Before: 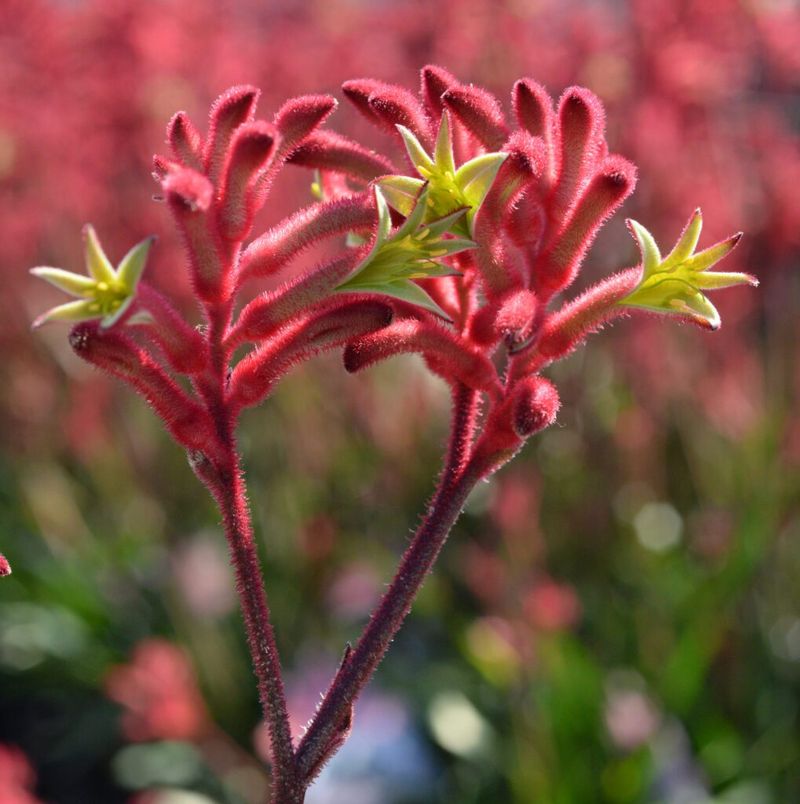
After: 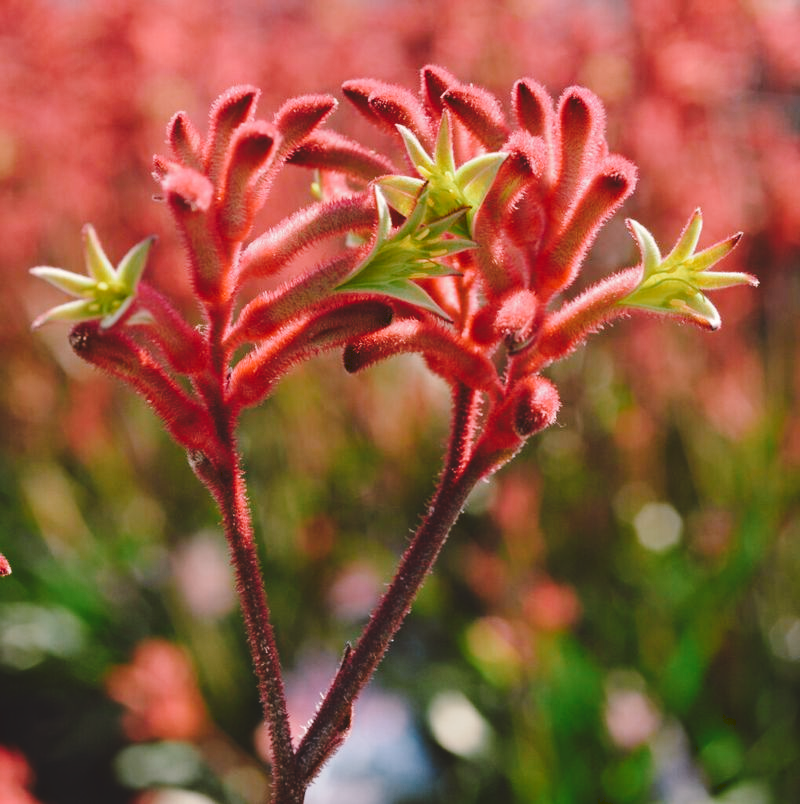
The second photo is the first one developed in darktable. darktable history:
tone curve: curves: ch0 [(0, 0) (0.003, 0.09) (0.011, 0.095) (0.025, 0.097) (0.044, 0.108) (0.069, 0.117) (0.1, 0.129) (0.136, 0.151) (0.177, 0.185) (0.224, 0.229) (0.277, 0.299) (0.335, 0.379) (0.399, 0.469) (0.468, 0.55) (0.543, 0.629) (0.623, 0.702) (0.709, 0.775) (0.801, 0.85) (0.898, 0.91) (1, 1)], preserve colors none
color look up table: target L [93.4, 92.13, 90.91, 85.77, 90.44, 78.08, 72.64, 67.78, 61.43, 50.78, 43.12, 22.38, 200.62, 87.02, 74.72, 65.79, 67.61, 63.05, 59.36, 51.59, 47.75, 42.81, 42.74, 29.48, 17.43, 1.28, 88.5, 88.26, 79.59, 80.4, 64.84, 77.24, 69.62, 50.99, 46.04, 45.13, 45.47, 54.54, 33.17, 29.45, 33.72, 12.86, 9.16, 92.33, 77.96, 71.41, 68.48, 43.79, 18], target a [-19.72, -17.87, -6.728, -32.28, -9.18, -27.5, -22.1, -18.75, -47.7, -24.73, -18.2, -21.76, 0, 11.94, 3.138, 29.8, 46.59, 31.11, 50.95, 59.49, 29.98, 29.22, 60.43, 1.226, 28.71, 6.095, 7.683, 20.26, 11.59, 35.57, -0.874, 37.31, 8.987, 71.52, 30.95, 47.82, -4.233, 34.56, 0.913, 35.66, 14.91, 18.11, 19.5, -25.31, -15.01, -17.17, 0.463, -18.45, -11.15], target b [47.26, 22.99, 35.95, 27.16, -0.991, 9.435, 41.93, 15.4, 34.62, 5.049, 37.23, 25.45, 0, 18.81, 72.23, 43.57, 18.62, 16.53, 62.56, 13.92, 50.03, 47.47, 60.45, 44.64, 29.53, 1.725, -7.244, -9.685, -25.27, -21.83, -23.84, -26.62, -40.3, -1.73, -15.01, -26.38, -42.01, -49.71, 2.499, -1.525, -60.2, 1.372, -38.41, -7.189, -29.85, -6.809, -1.701, -22.31, 3.967], num patches 49
